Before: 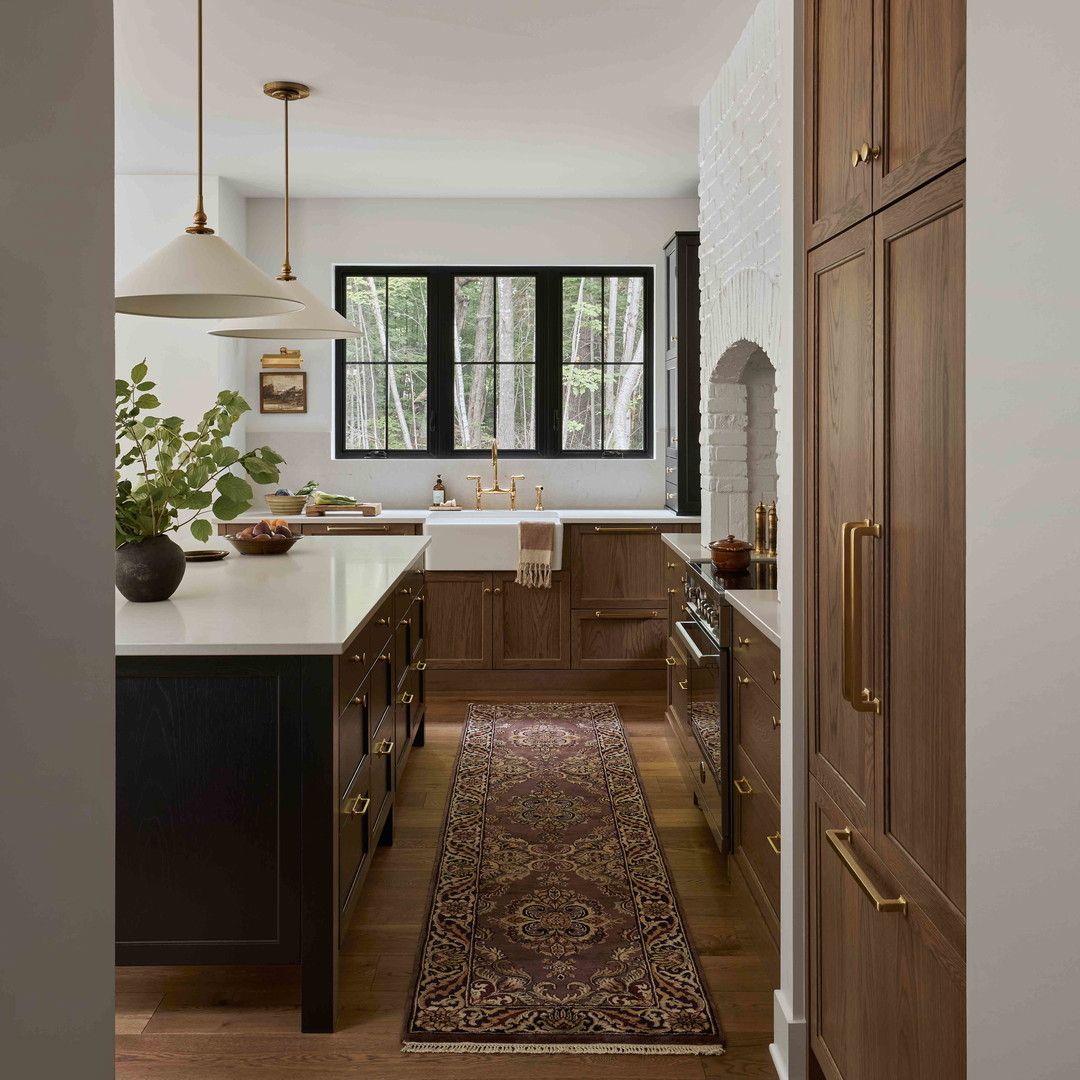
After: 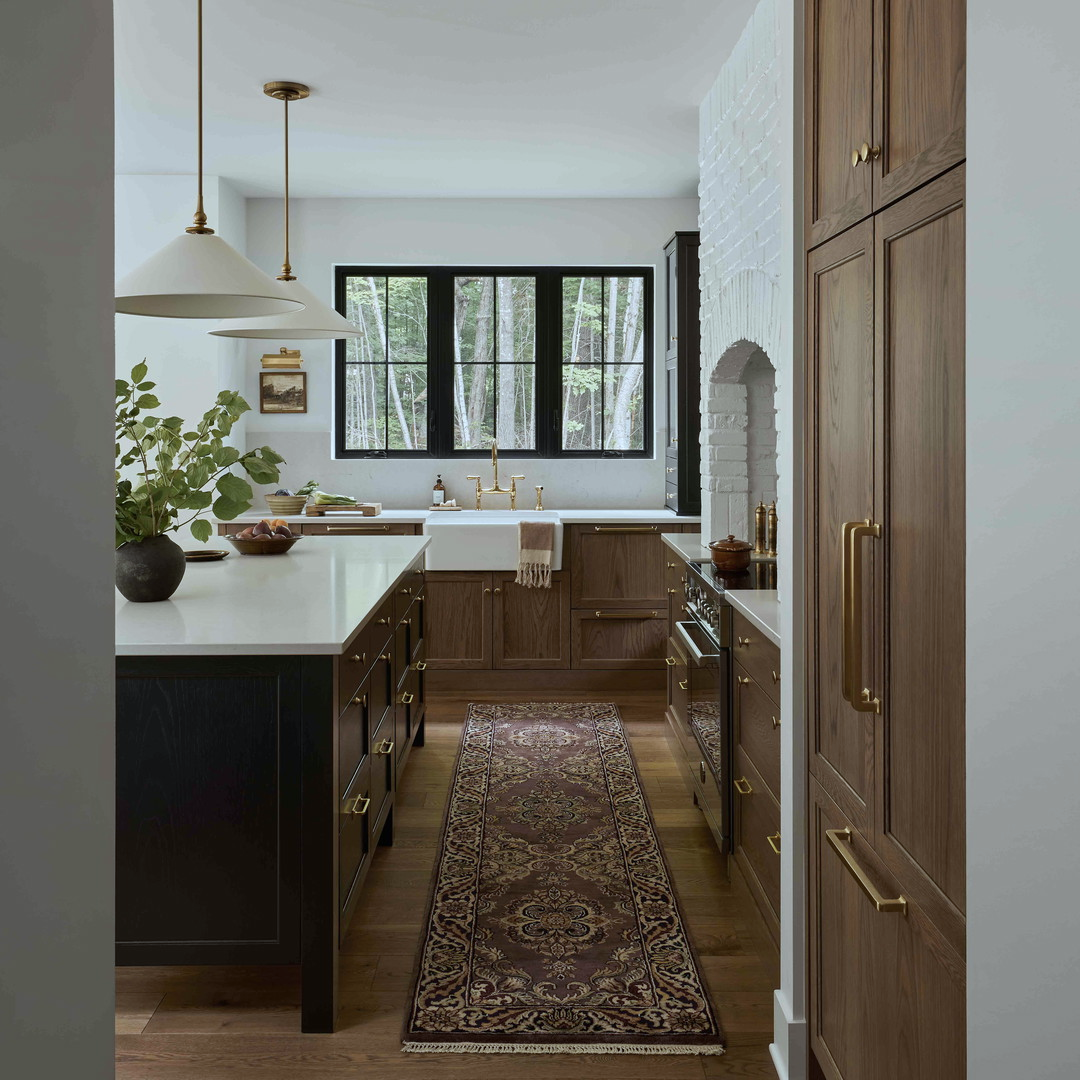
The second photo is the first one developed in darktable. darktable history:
white balance: red 0.925, blue 1.046
contrast brightness saturation: saturation -0.1
